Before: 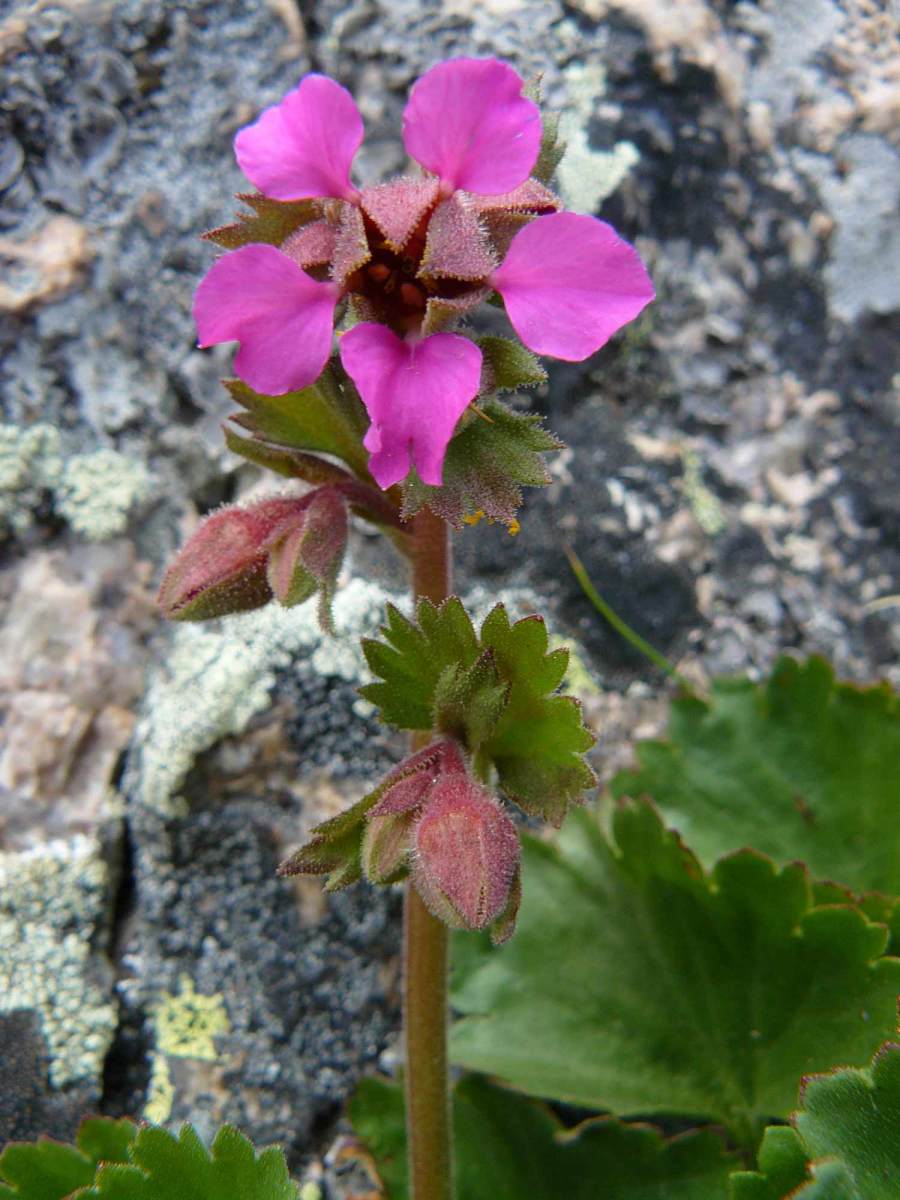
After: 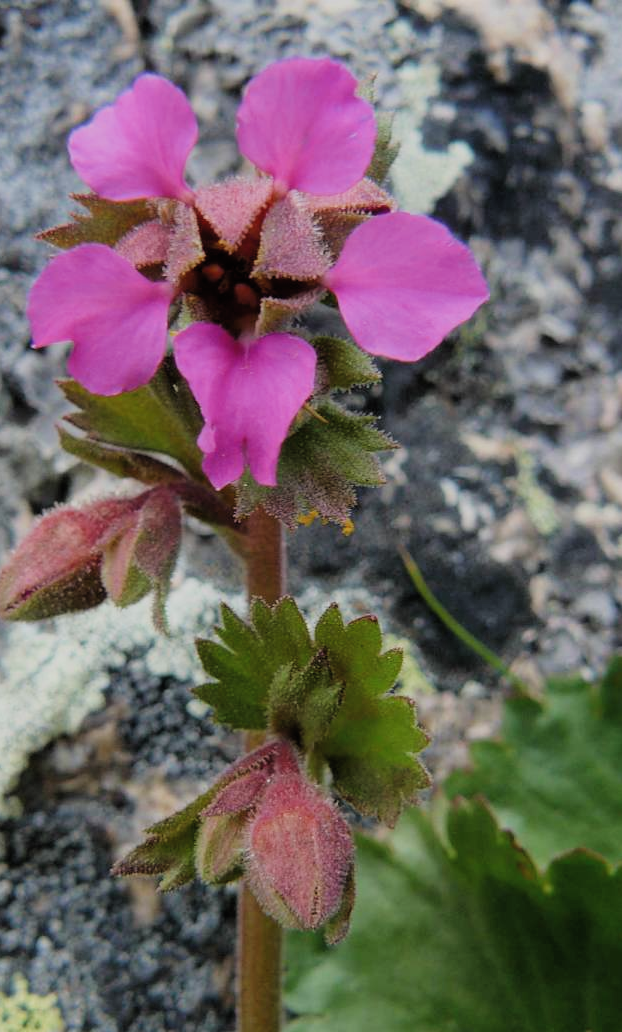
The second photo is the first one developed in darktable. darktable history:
crop: left 18.491%, right 12.348%, bottom 13.967%
exposure: compensate highlight preservation false
shadows and highlights: shadows -0.56, highlights 39.37
filmic rgb: black relative exposure -7.2 EV, white relative exposure 5.38 EV, hardness 3.02, color science v4 (2020), enable highlight reconstruction true
